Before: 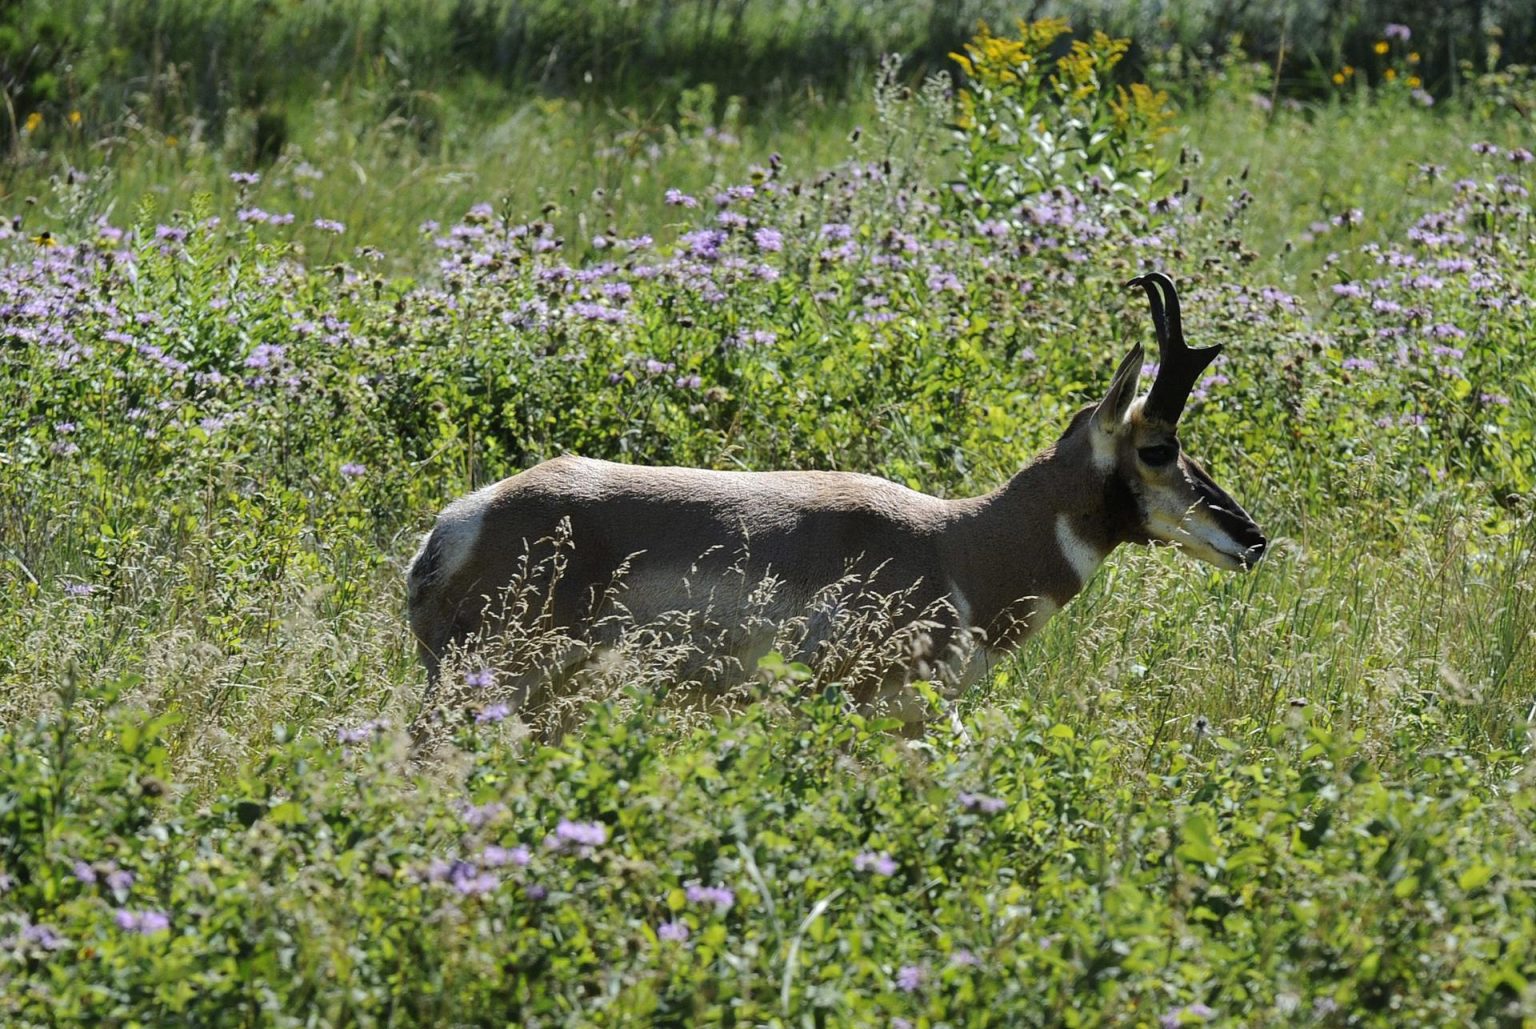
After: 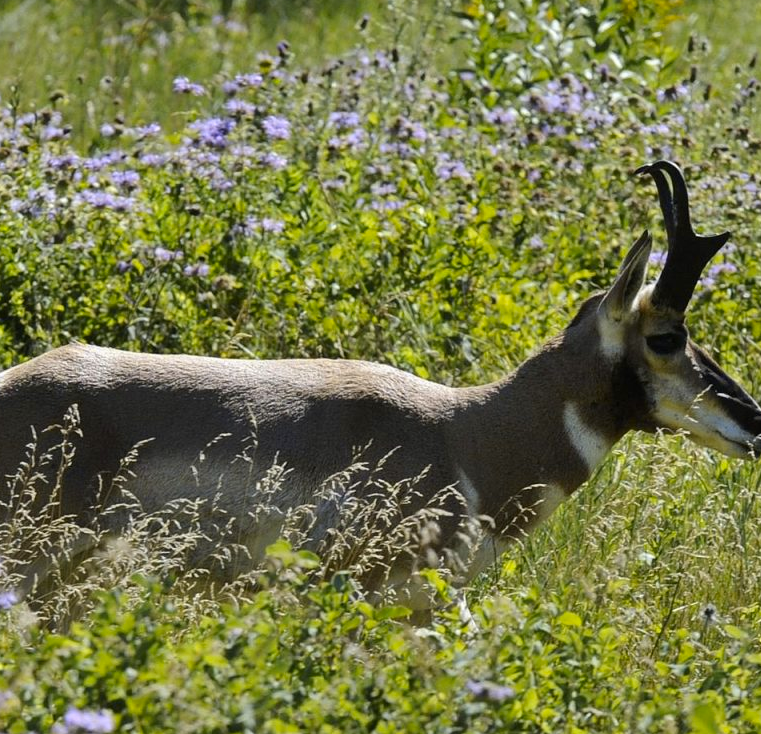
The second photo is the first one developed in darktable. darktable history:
crop: left 32.075%, top 10.976%, right 18.355%, bottom 17.596%
color contrast: green-magenta contrast 0.85, blue-yellow contrast 1.25, unbound 0
